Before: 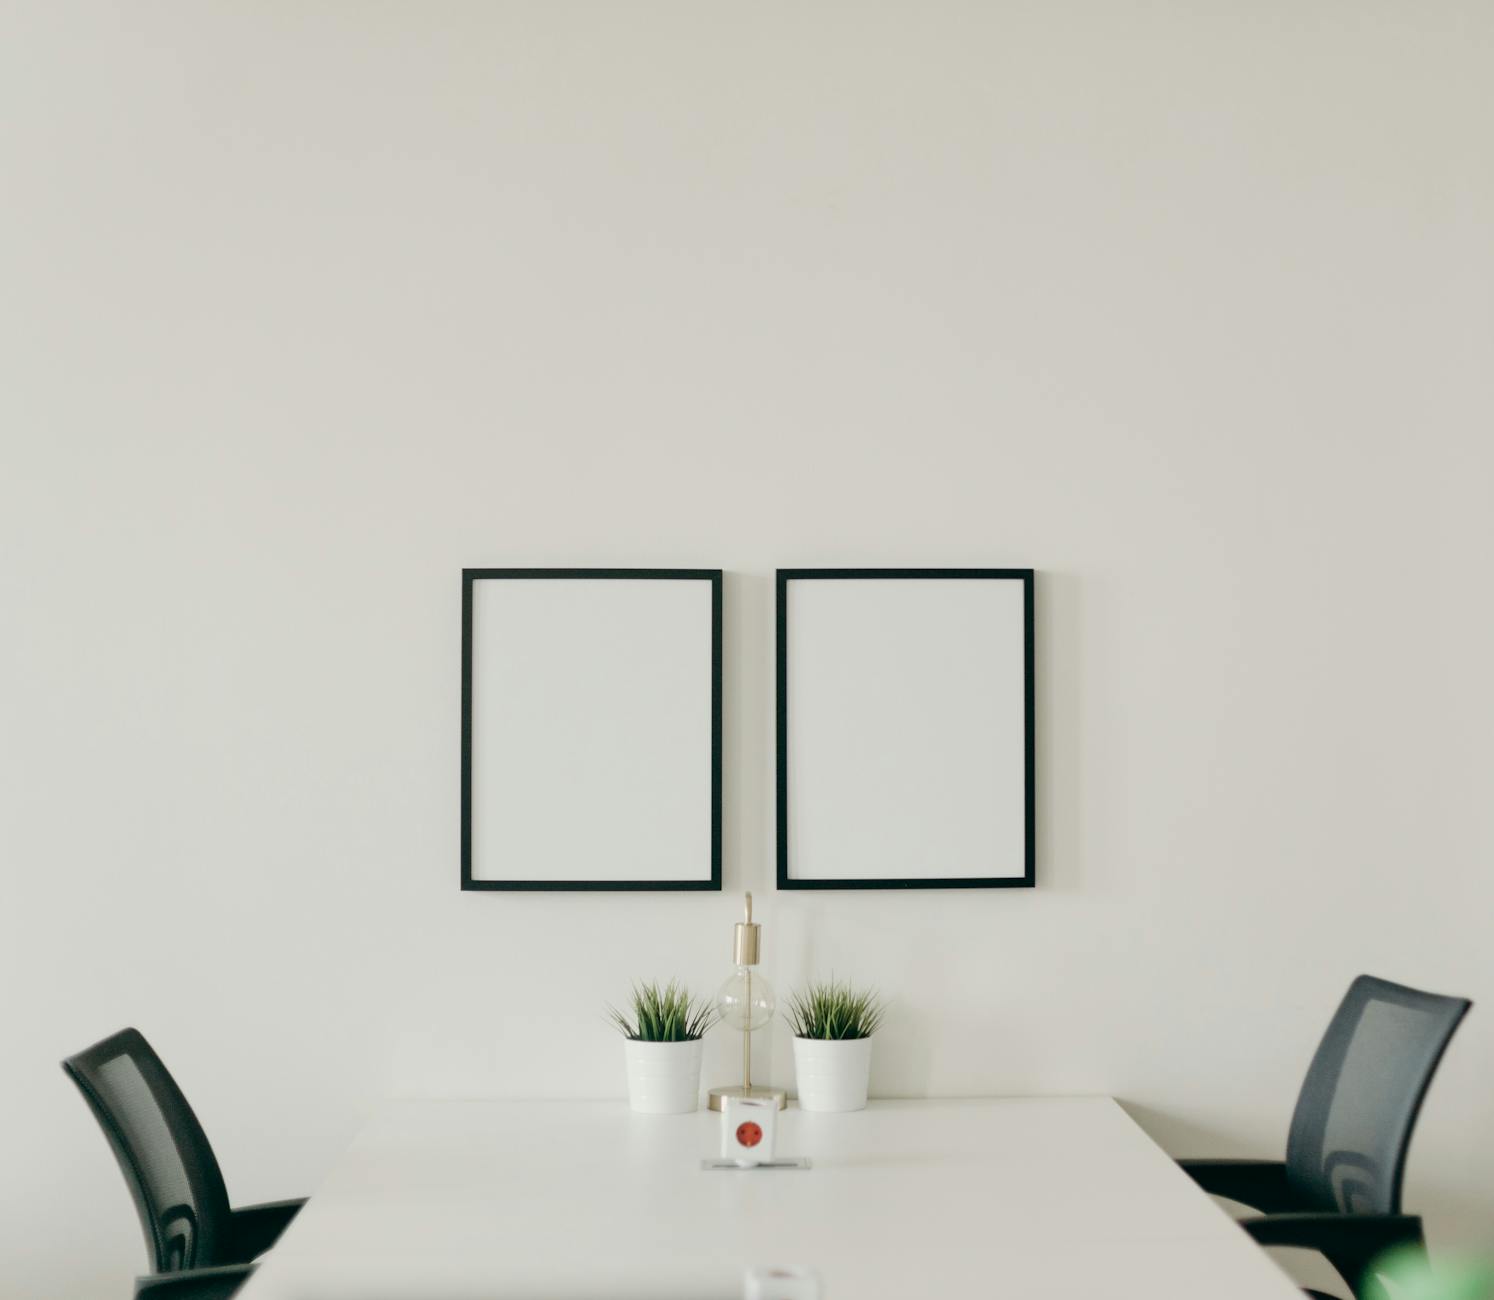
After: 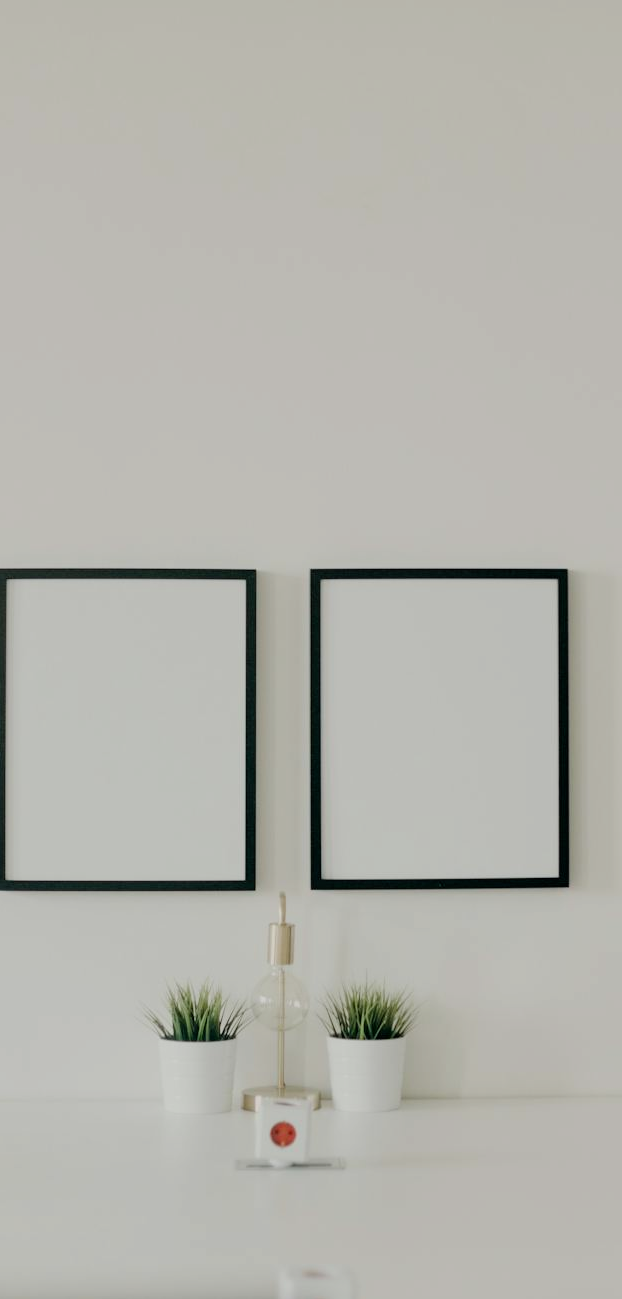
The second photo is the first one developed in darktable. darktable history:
filmic rgb: hardness 4.17, contrast 0.921
crop: left 31.229%, right 27.105%
